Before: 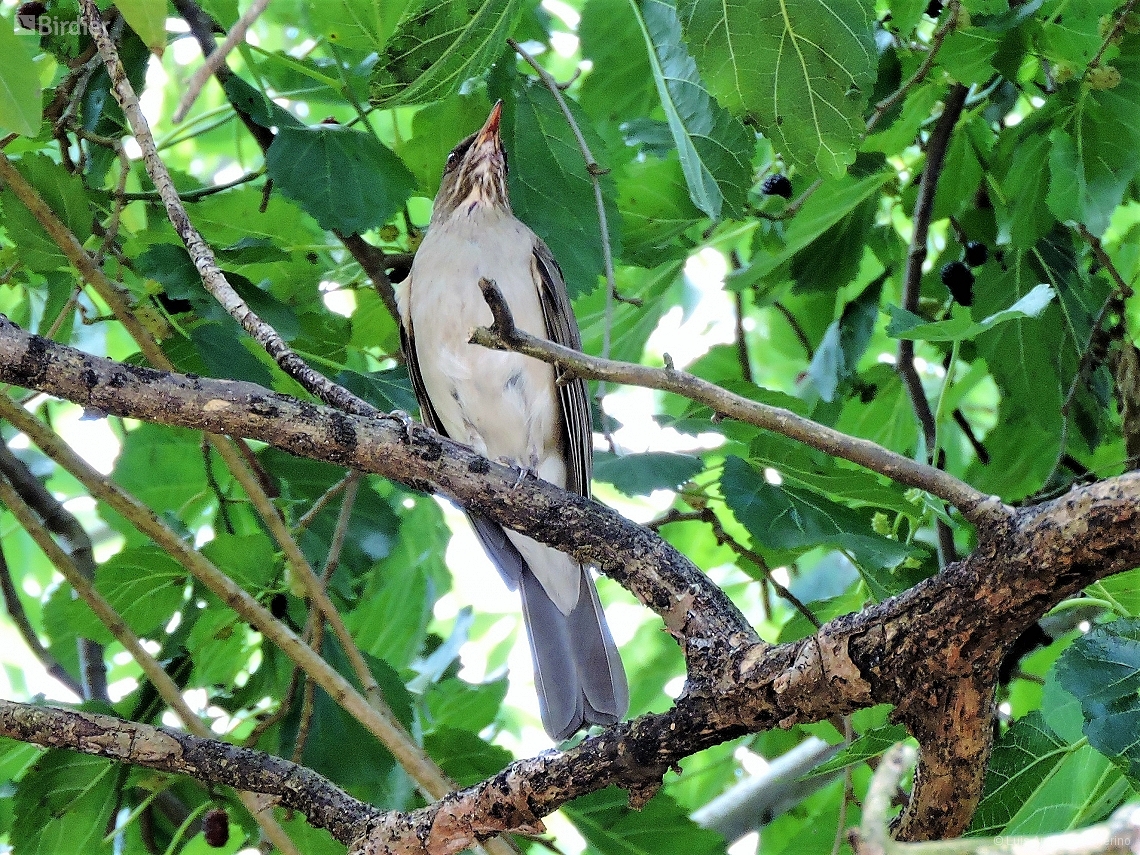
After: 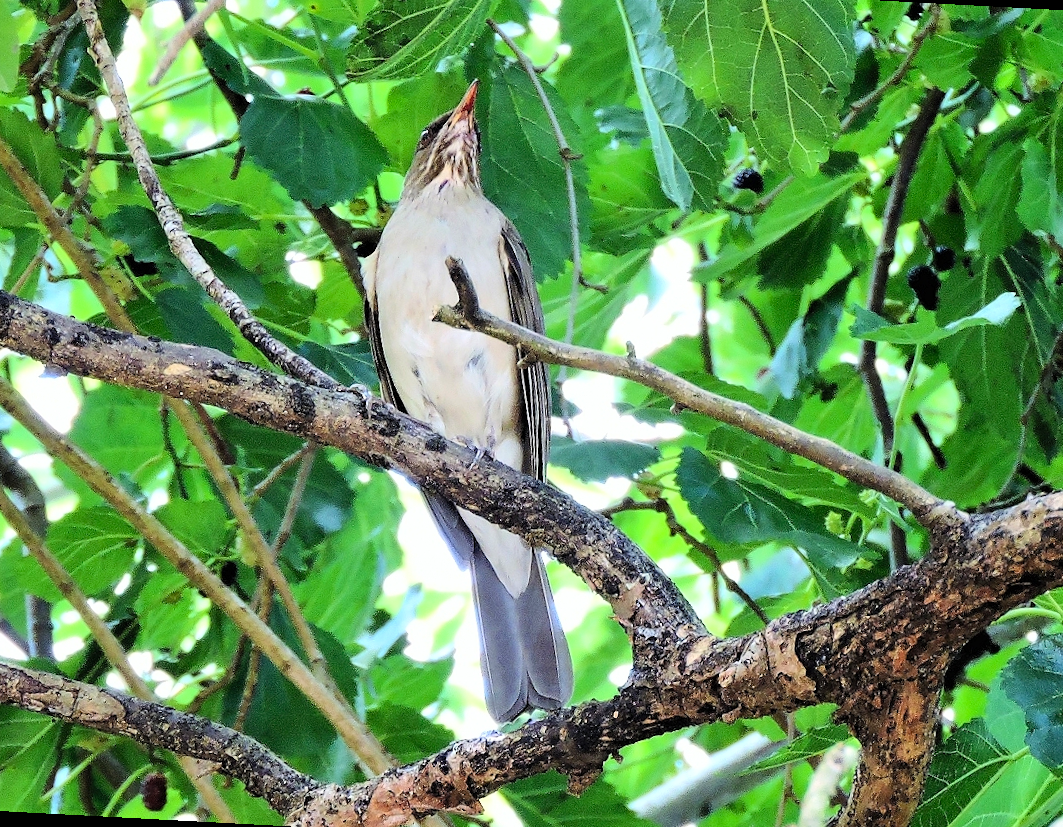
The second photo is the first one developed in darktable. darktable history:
crop and rotate: angle -3.04°, left 5.38%, top 5.196%, right 4.788%, bottom 4.266%
color balance rgb: perceptual saturation grading › global saturation 0.229%
contrast brightness saturation: contrast 0.203, brightness 0.157, saturation 0.217
